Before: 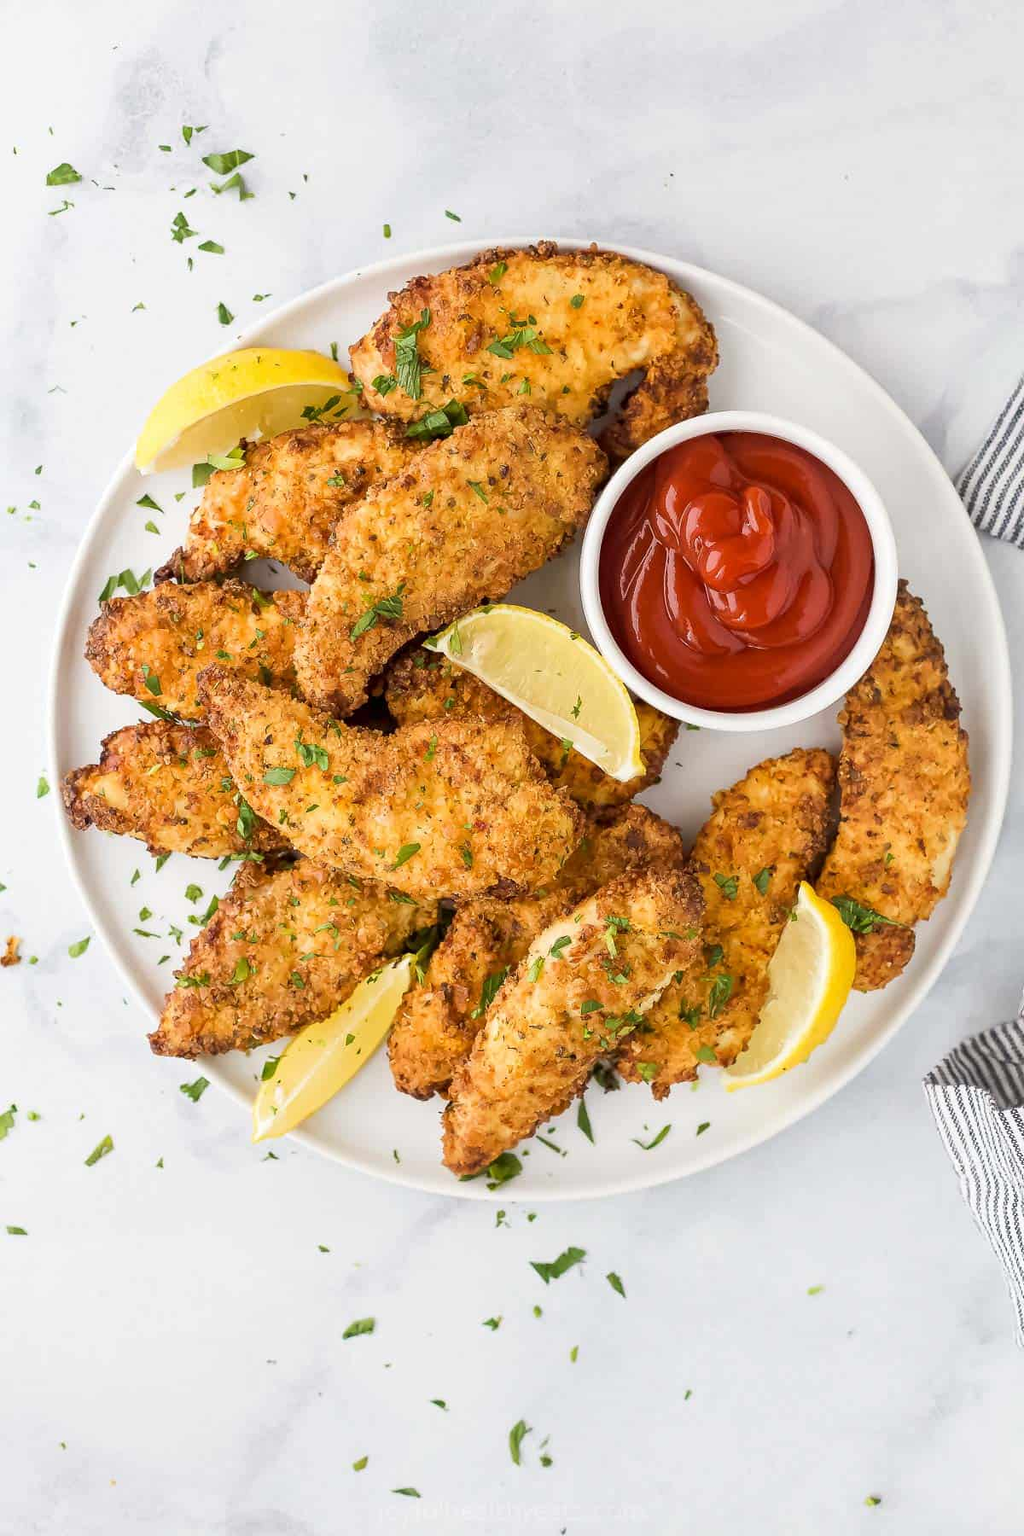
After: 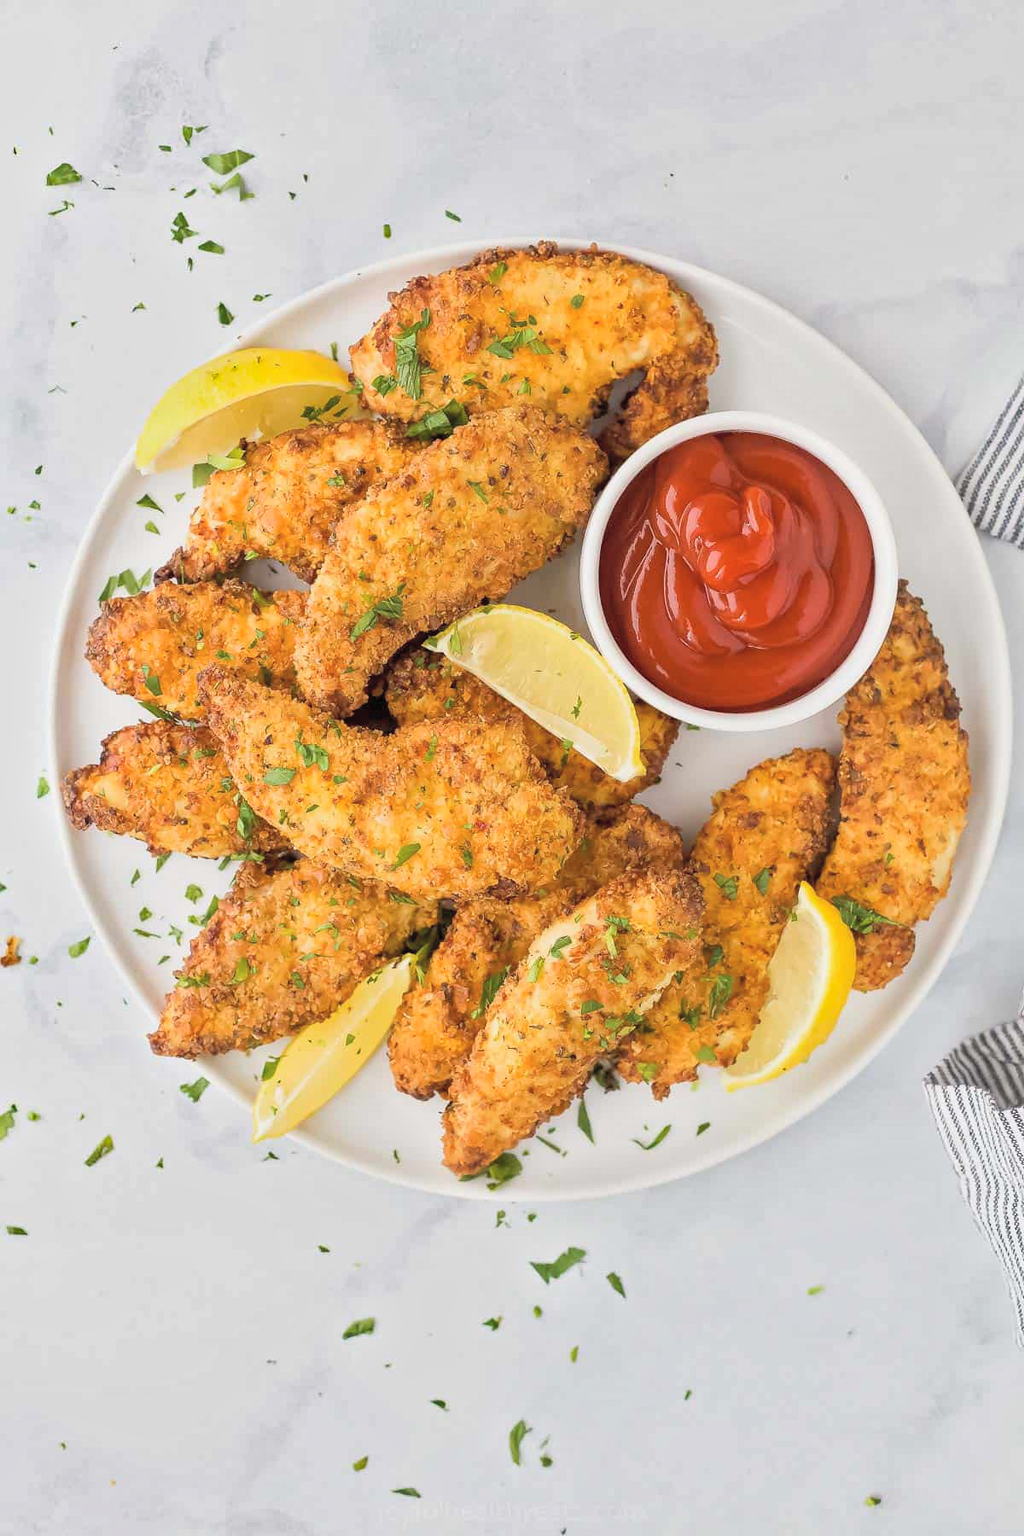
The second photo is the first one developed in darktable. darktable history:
contrast brightness saturation: brightness 0.17
shadows and highlights: radius 25.35, white point adjustment -5.3, compress 82.46%, soften with gaussian
